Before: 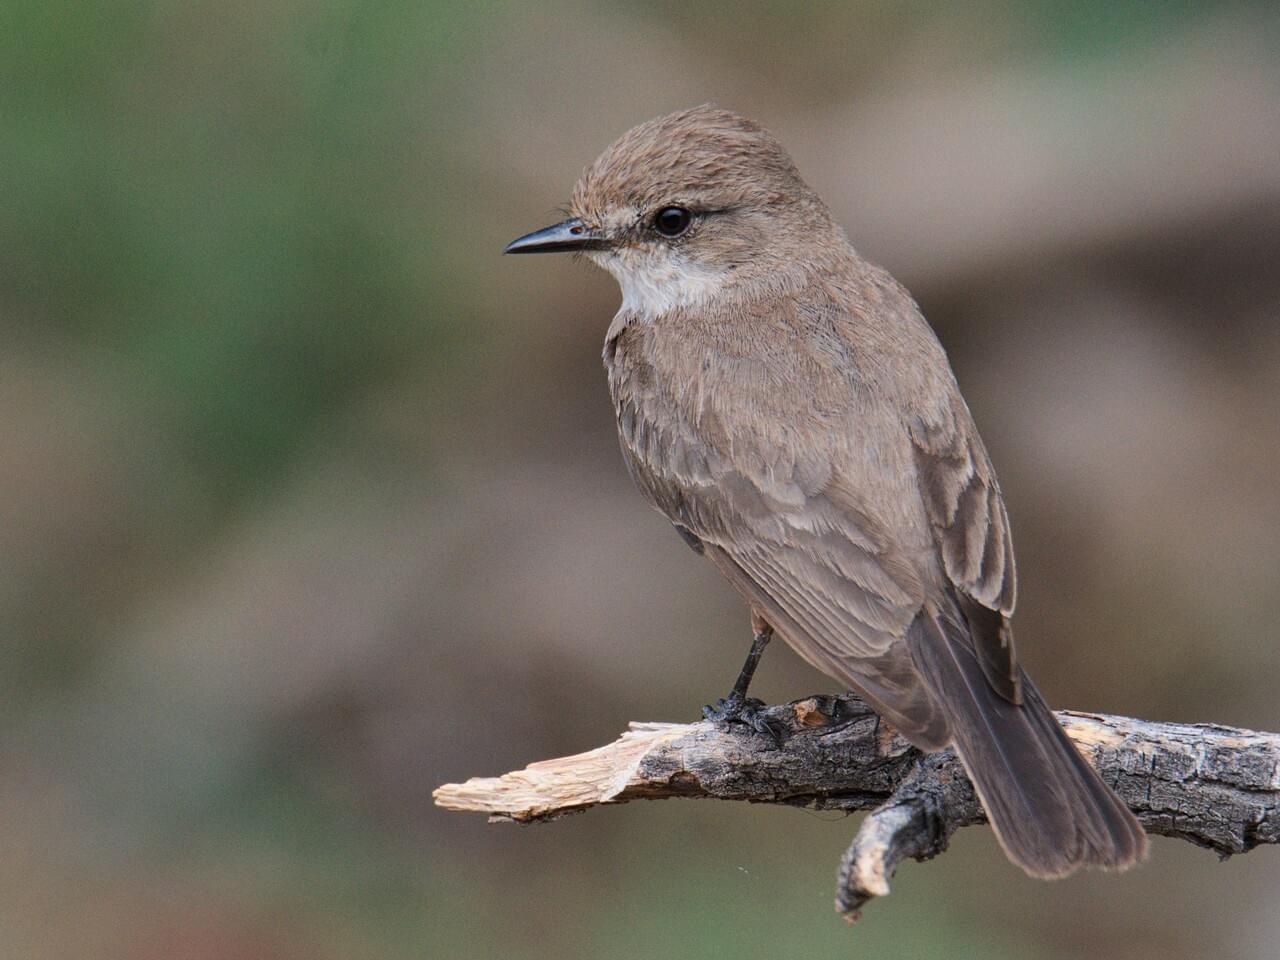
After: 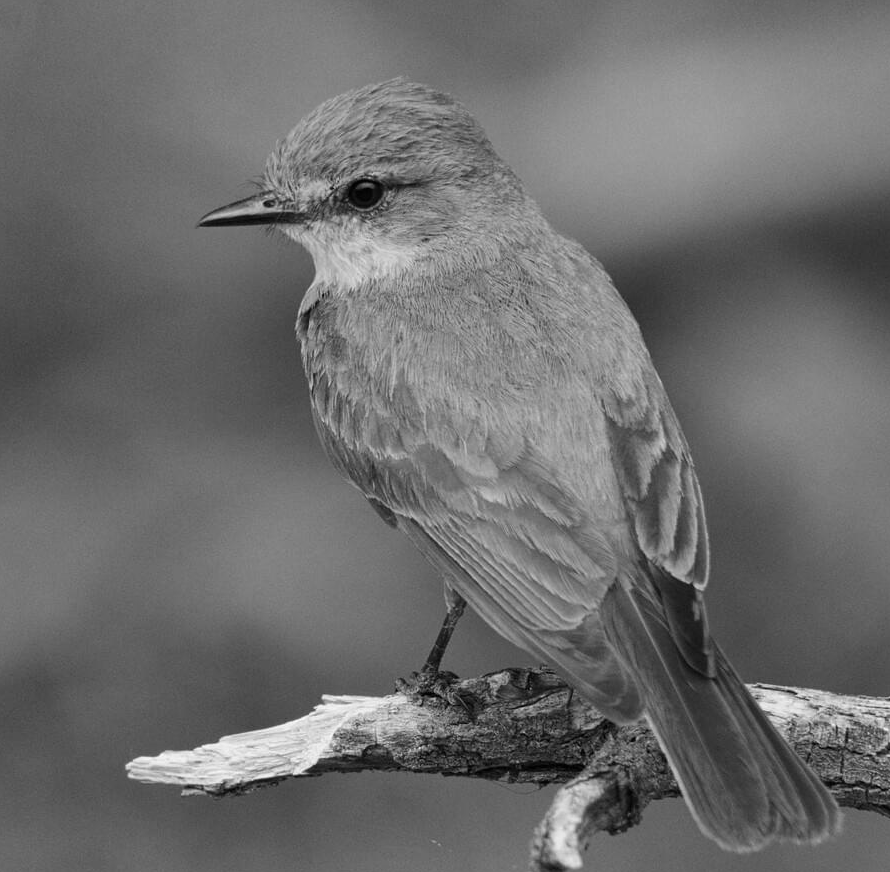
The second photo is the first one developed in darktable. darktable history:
monochrome: on, module defaults
crop and rotate: left 24.034%, top 2.838%, right 6.406%, bottom 6.299%
